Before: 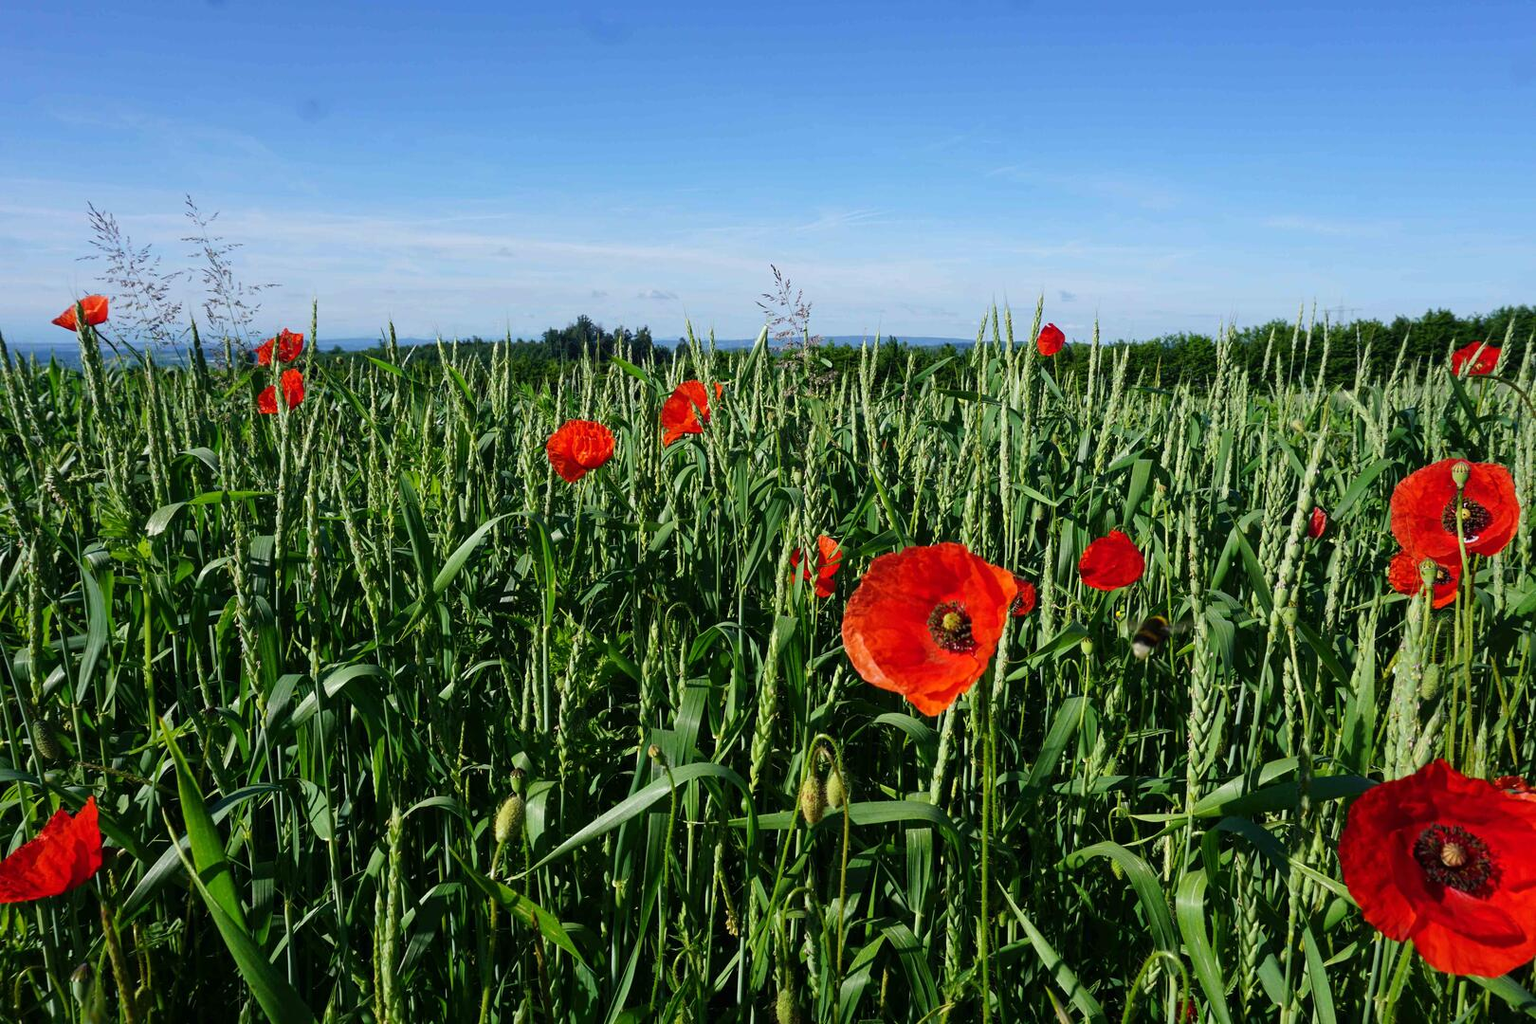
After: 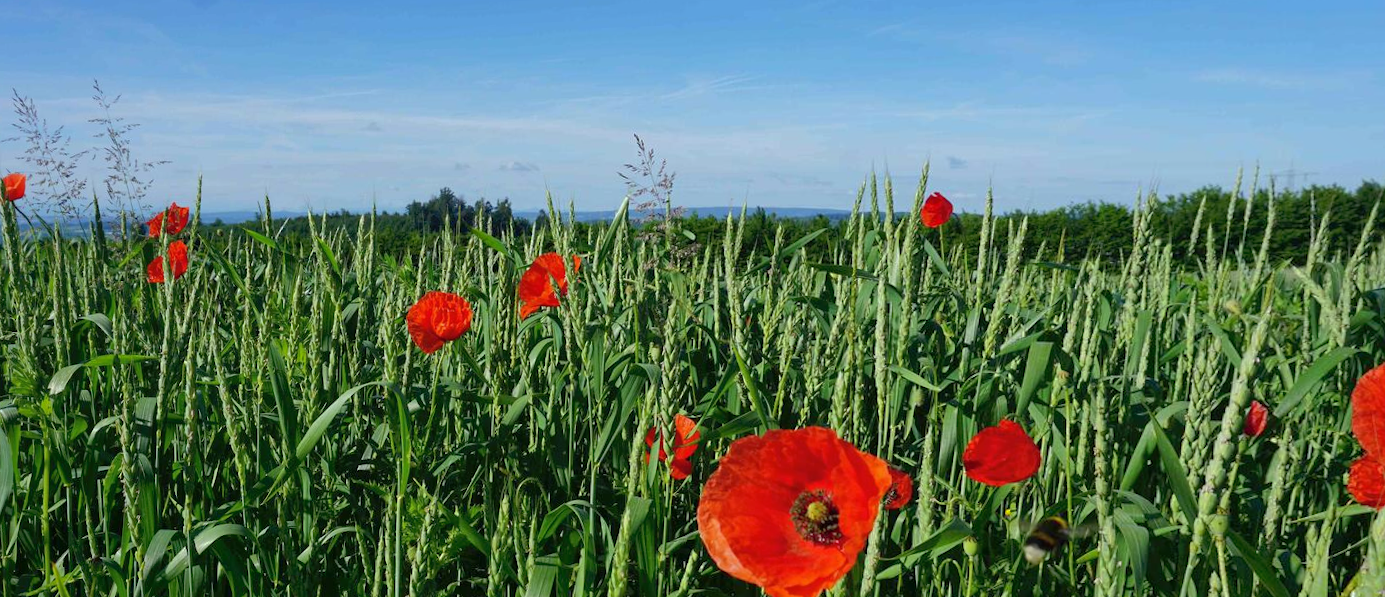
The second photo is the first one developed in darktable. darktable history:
crop: left 3.015%, top 8.969%, right 9.647%, bottom 26.457%
white balance: red 0.978, blue 0.999
shadows and highlights: on, module defaults
rotate and perspective: rotation 1.69°, lens shift (vertical) -0.023, lens shift (horizontal) -0.291, crop left 0.025, crop right 0.988, crop top 0.092, crop bottom 0.842
